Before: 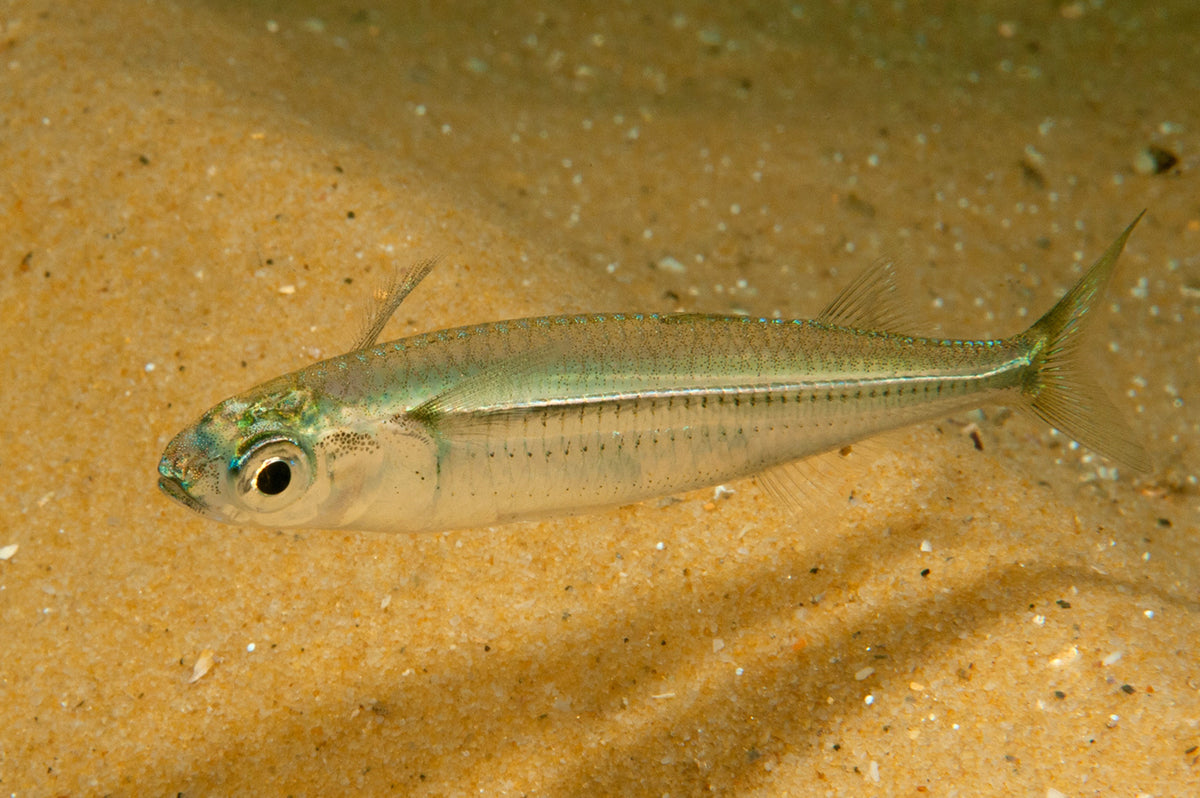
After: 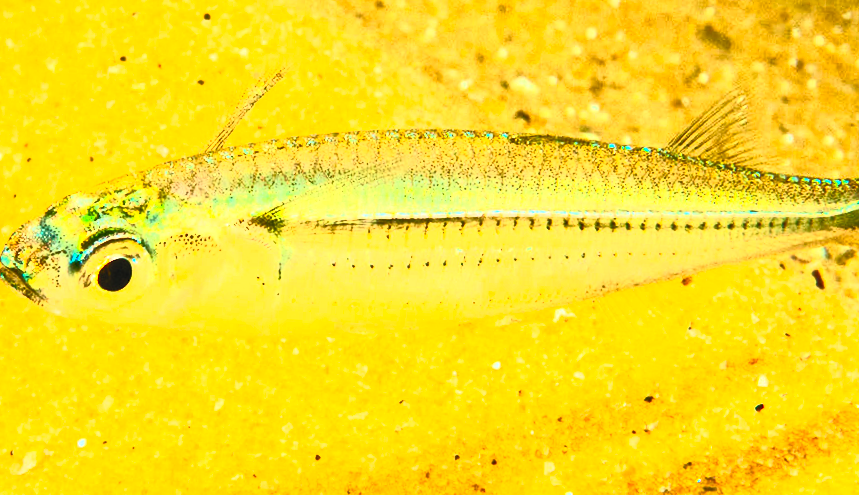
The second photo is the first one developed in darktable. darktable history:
contrast brightness saturation: contrast 1, brightness 1, saturation 1
tone equalizer: -8 EV -0.75 EV, -7 EV -0.7 EV, -6 EV -0.6 EV, -5 EV -0.4 EV, -3 EV 0.4 EV, -2 EV 0.6 EV, -1 EV 0.7 EV, +0 EV 0.75 EV, edges refinement/feathering 500, mask exposure compensation -1.57 EV, preserve details no
crop and rotate: angle -3.37°, left 9.79%, top 20.73%, right 12.42%, bottom 11.82%
